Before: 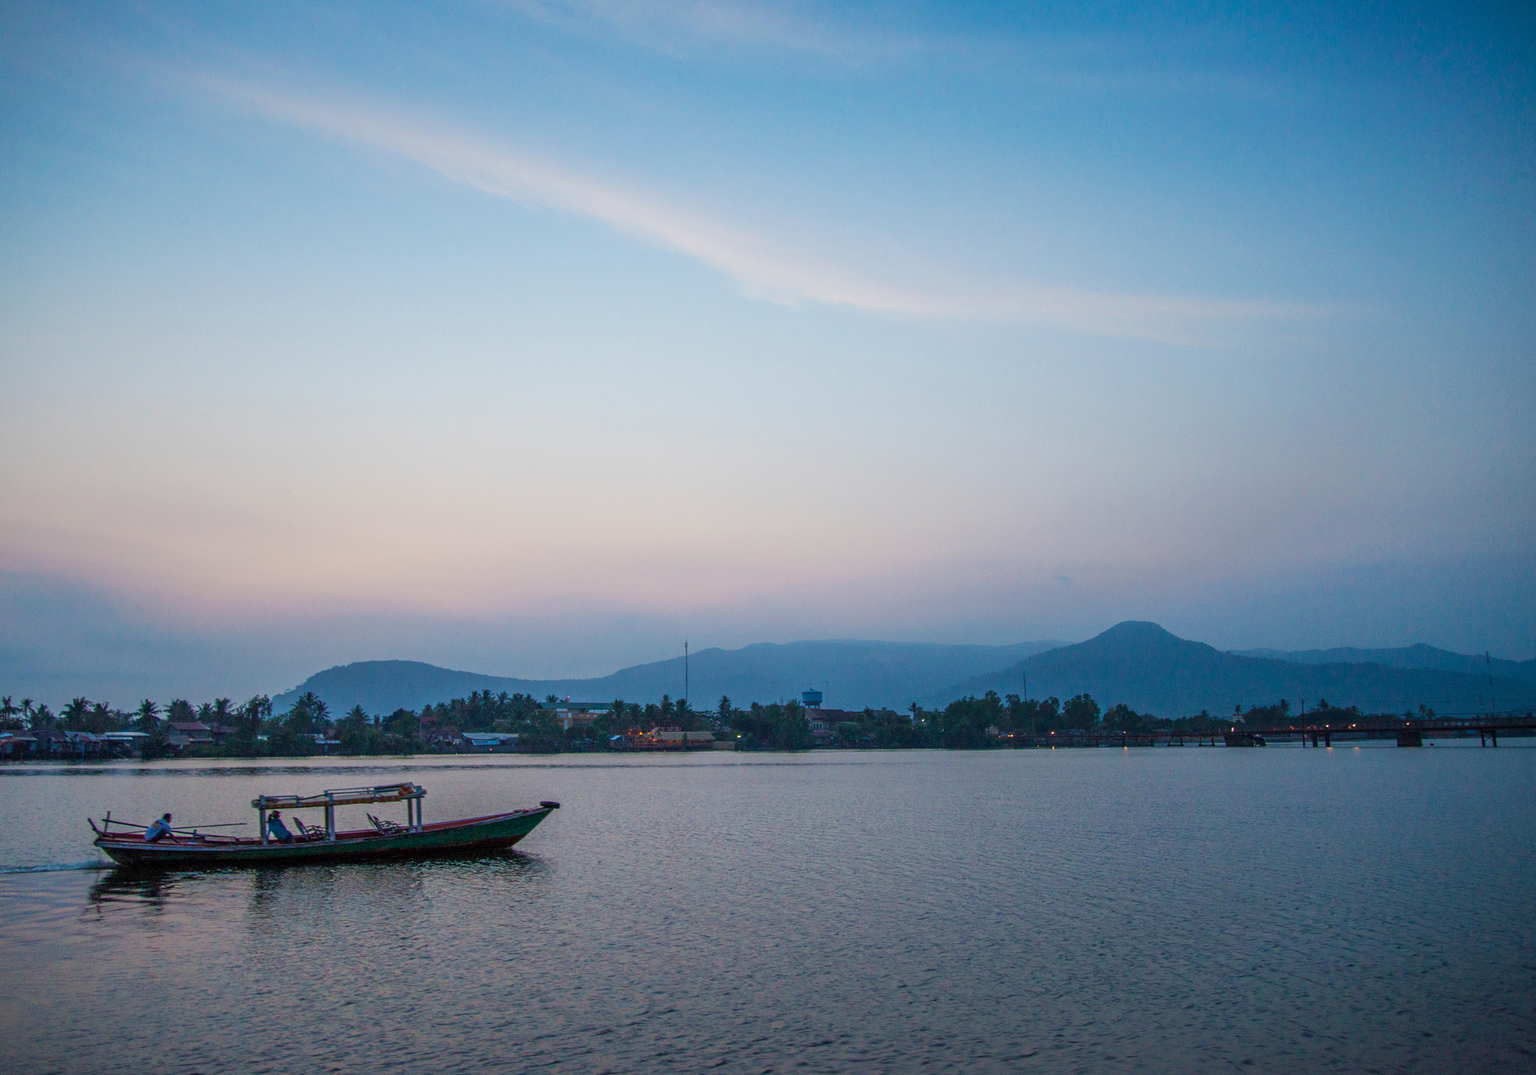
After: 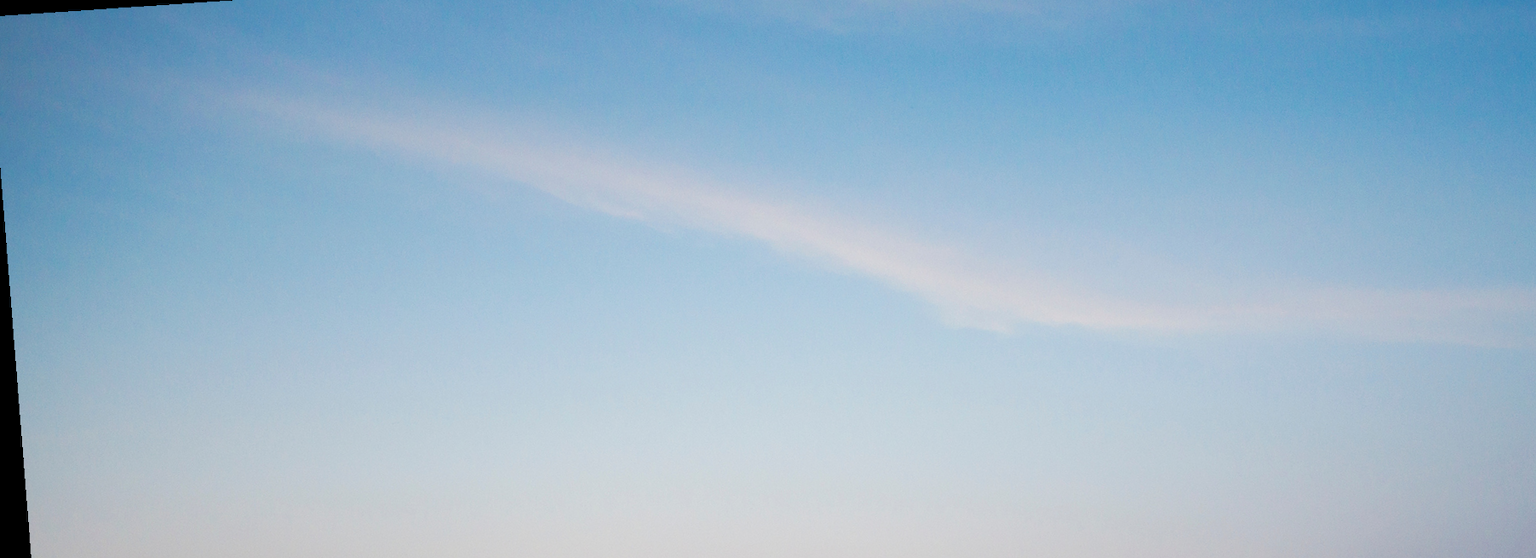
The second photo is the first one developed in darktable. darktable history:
rotate and perspective: rotation -4.2°, shear 0.006, automatic cropping off
crop: left 0.579%, top 7.627%, right 23.167%, bottom 54.275%
